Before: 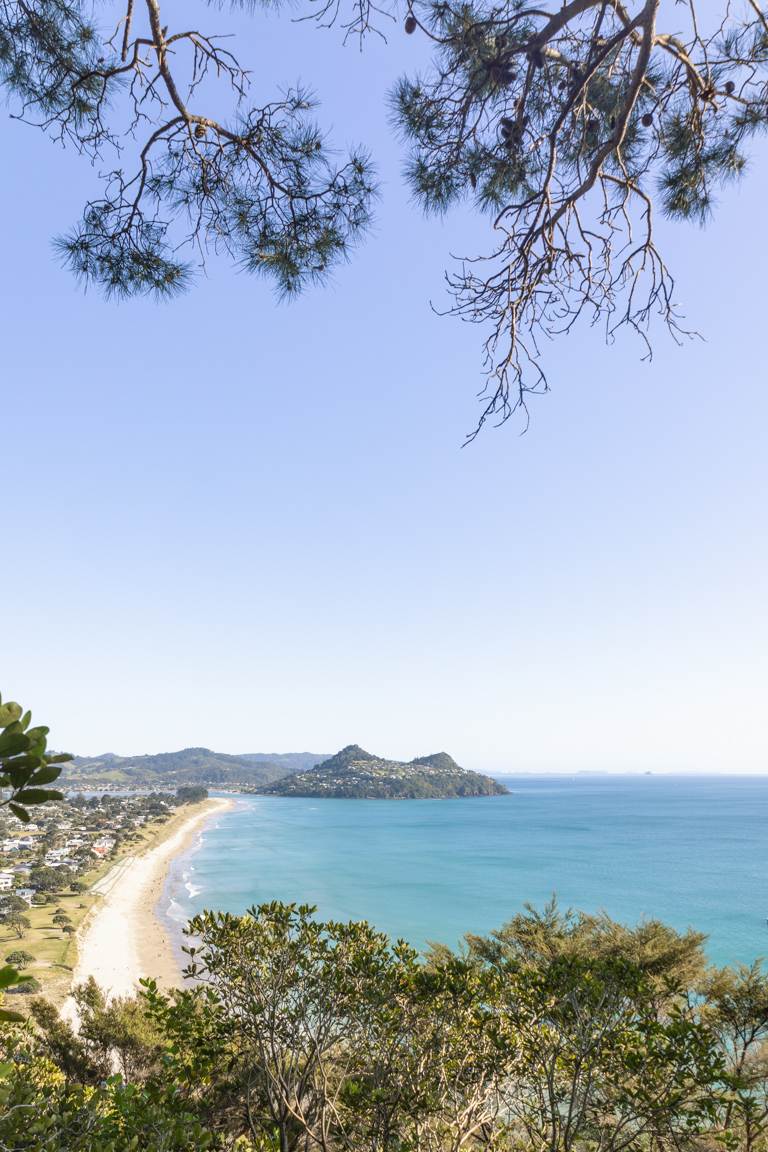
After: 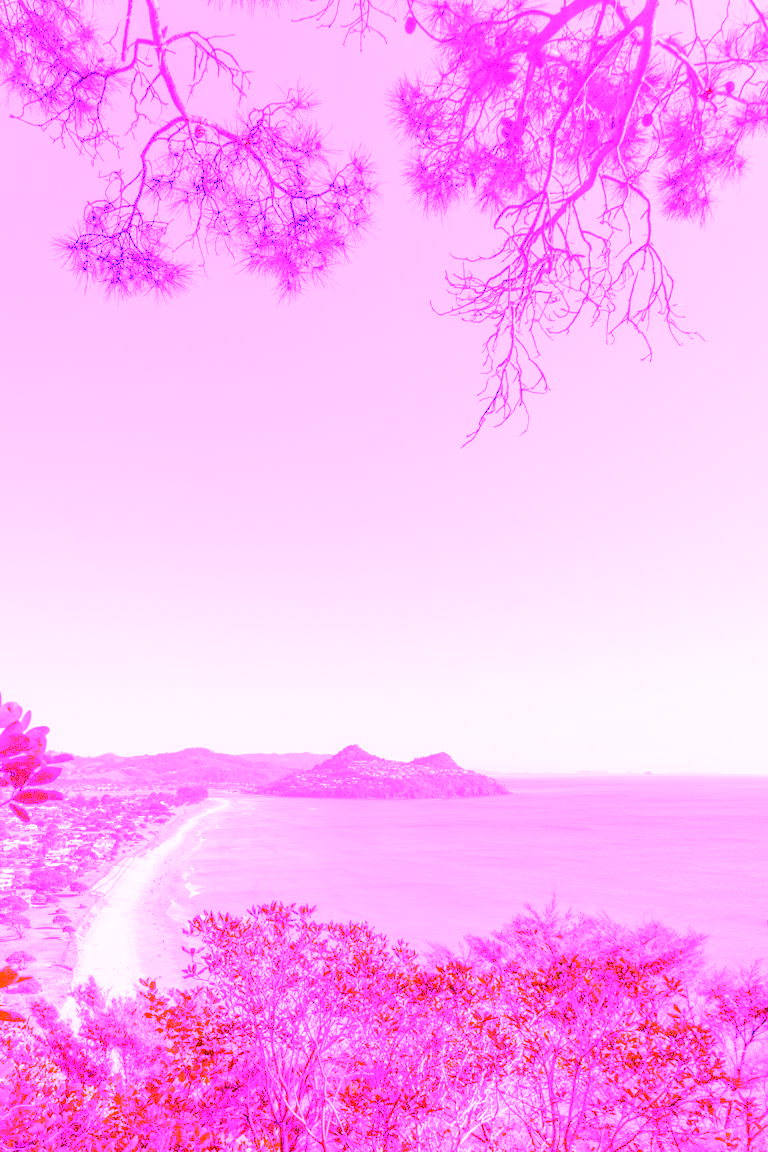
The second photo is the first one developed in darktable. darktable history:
grain: on, module defaults
white balance: red 8, blue 8
